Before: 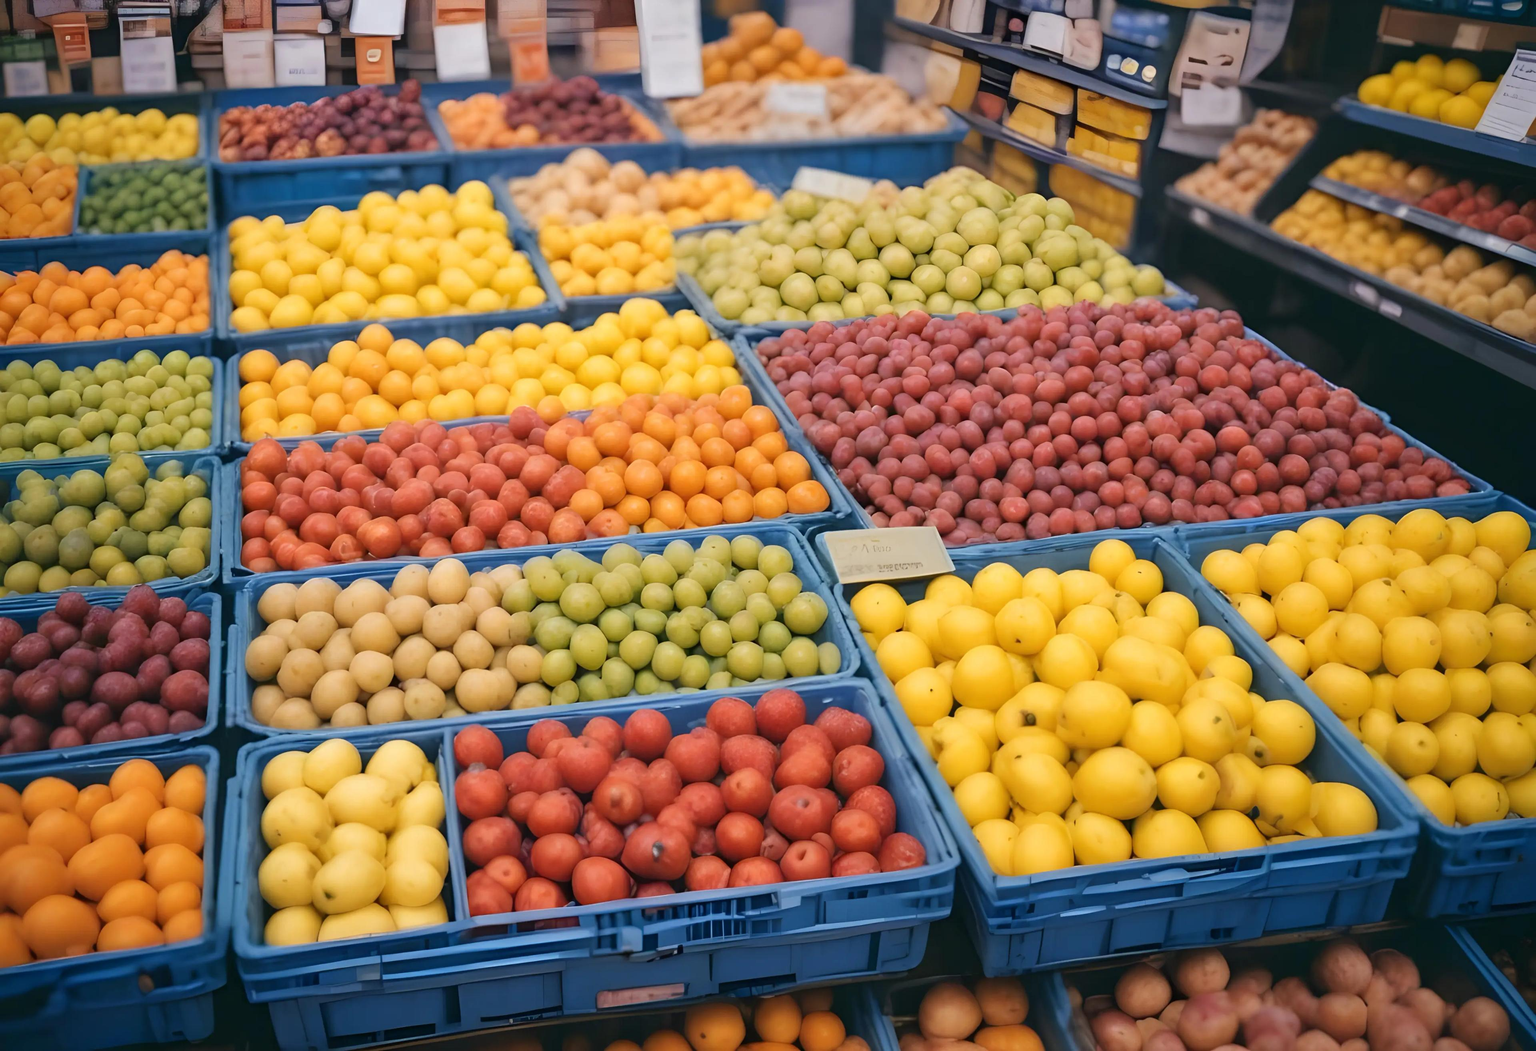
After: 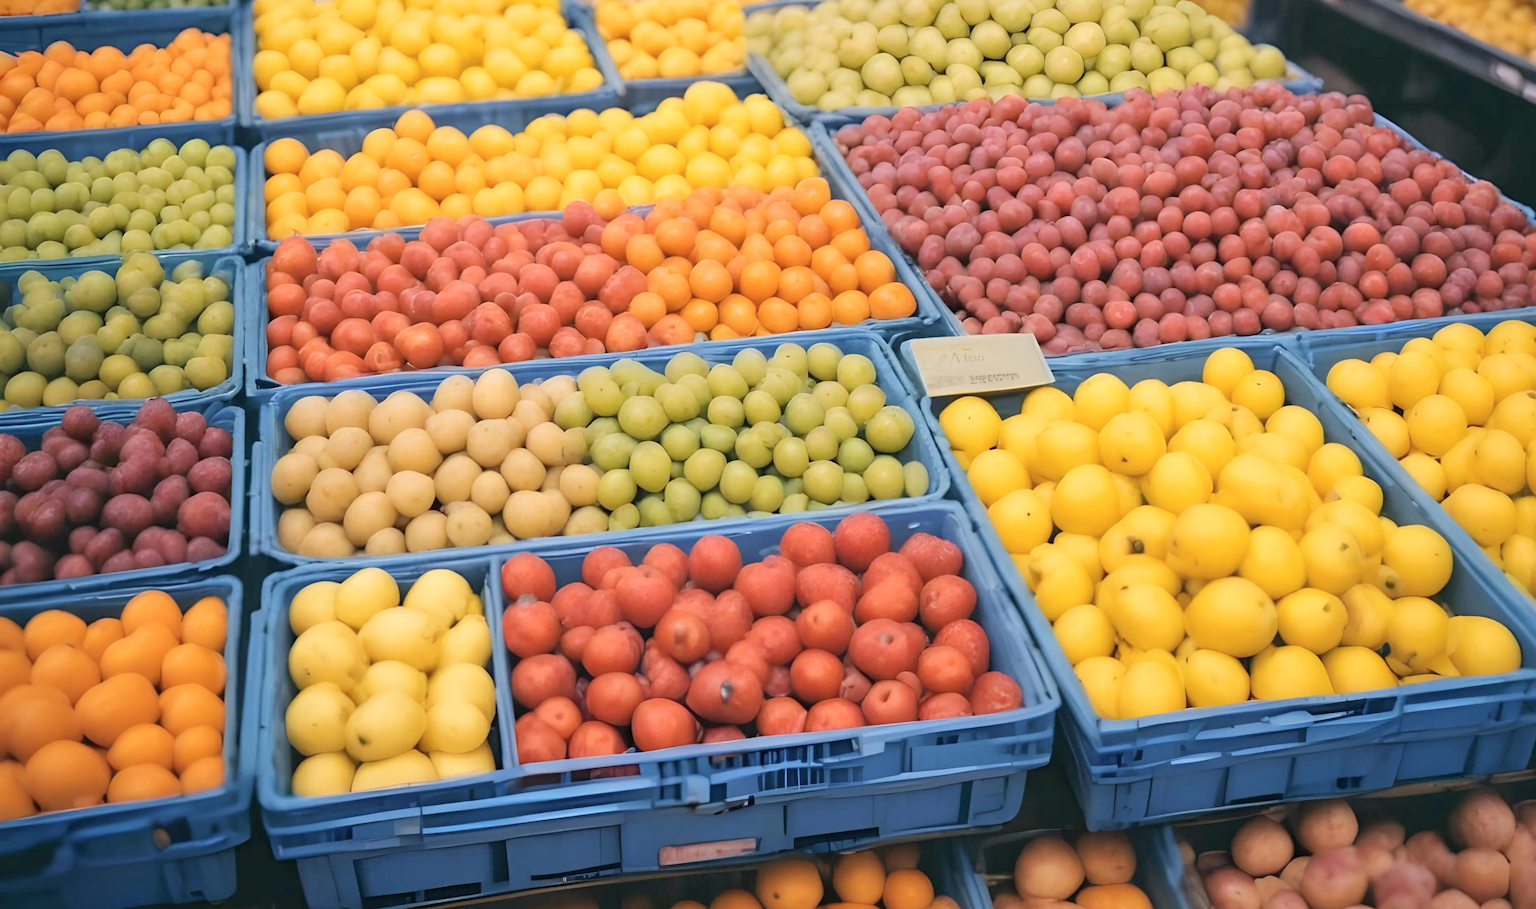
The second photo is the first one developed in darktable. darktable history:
crop: top 21.397%, right 9.416%, bottom 0.207%
exposure: black level correction 0.001, compensate exposure bias true, compensate highlight preservation false
contrast brightness saturation: brightness 0.143
